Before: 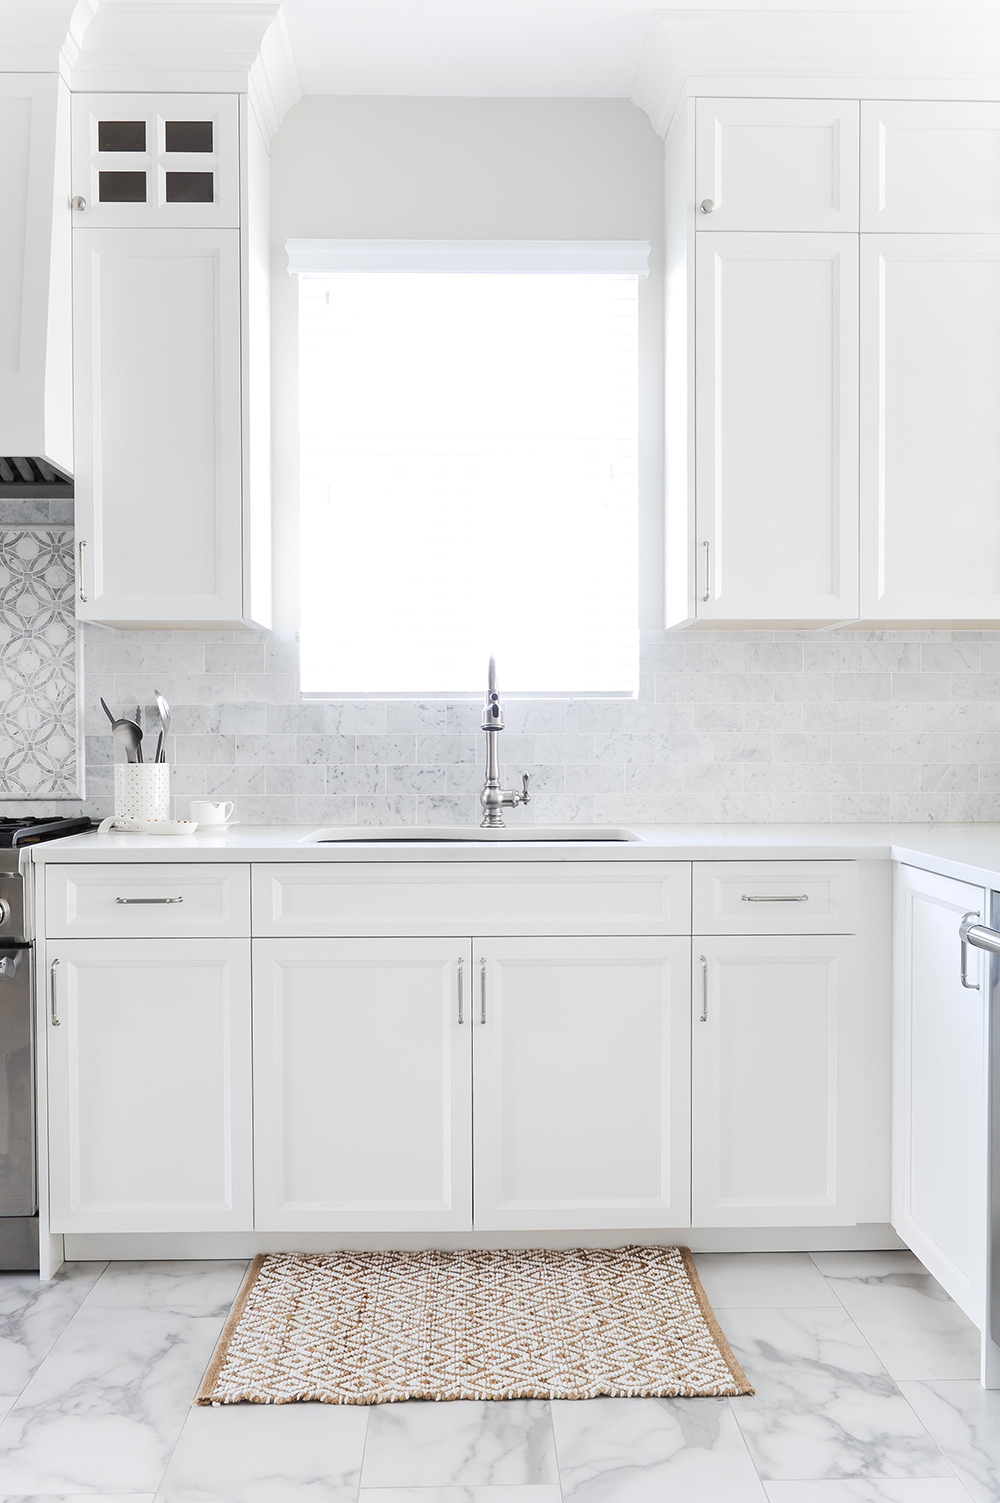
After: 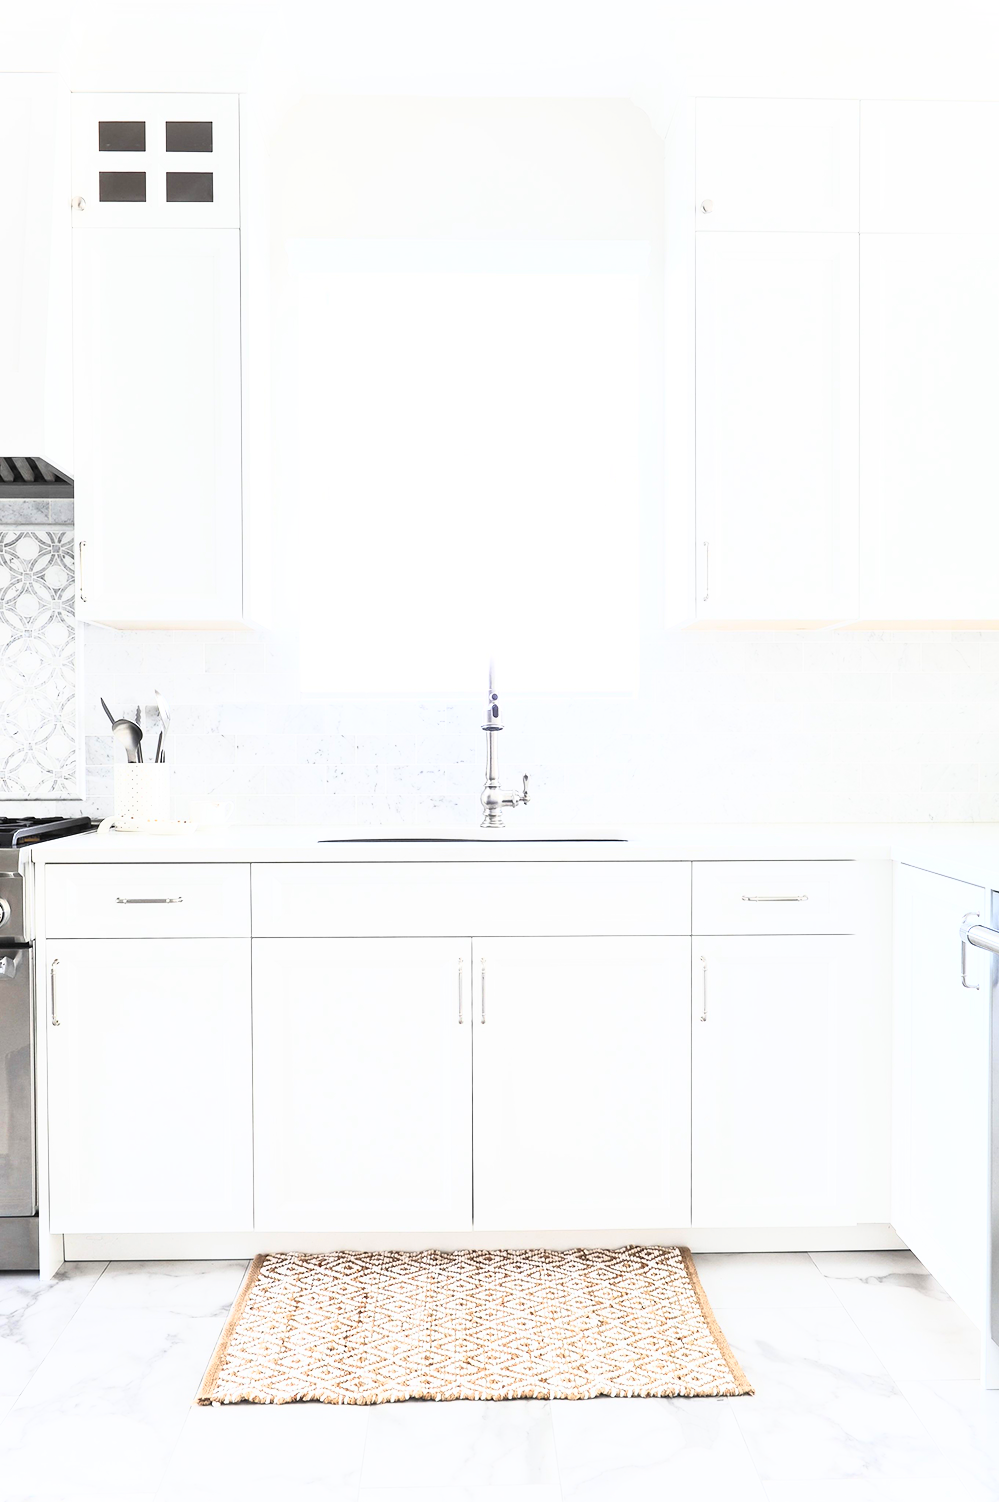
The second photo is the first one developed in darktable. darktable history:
contrast brightness saturation: saturation -0.055
base curve: curves: ch0 [(0, 0) (0.495, 0.917) (1, 1)]
crop: left 0.089%
